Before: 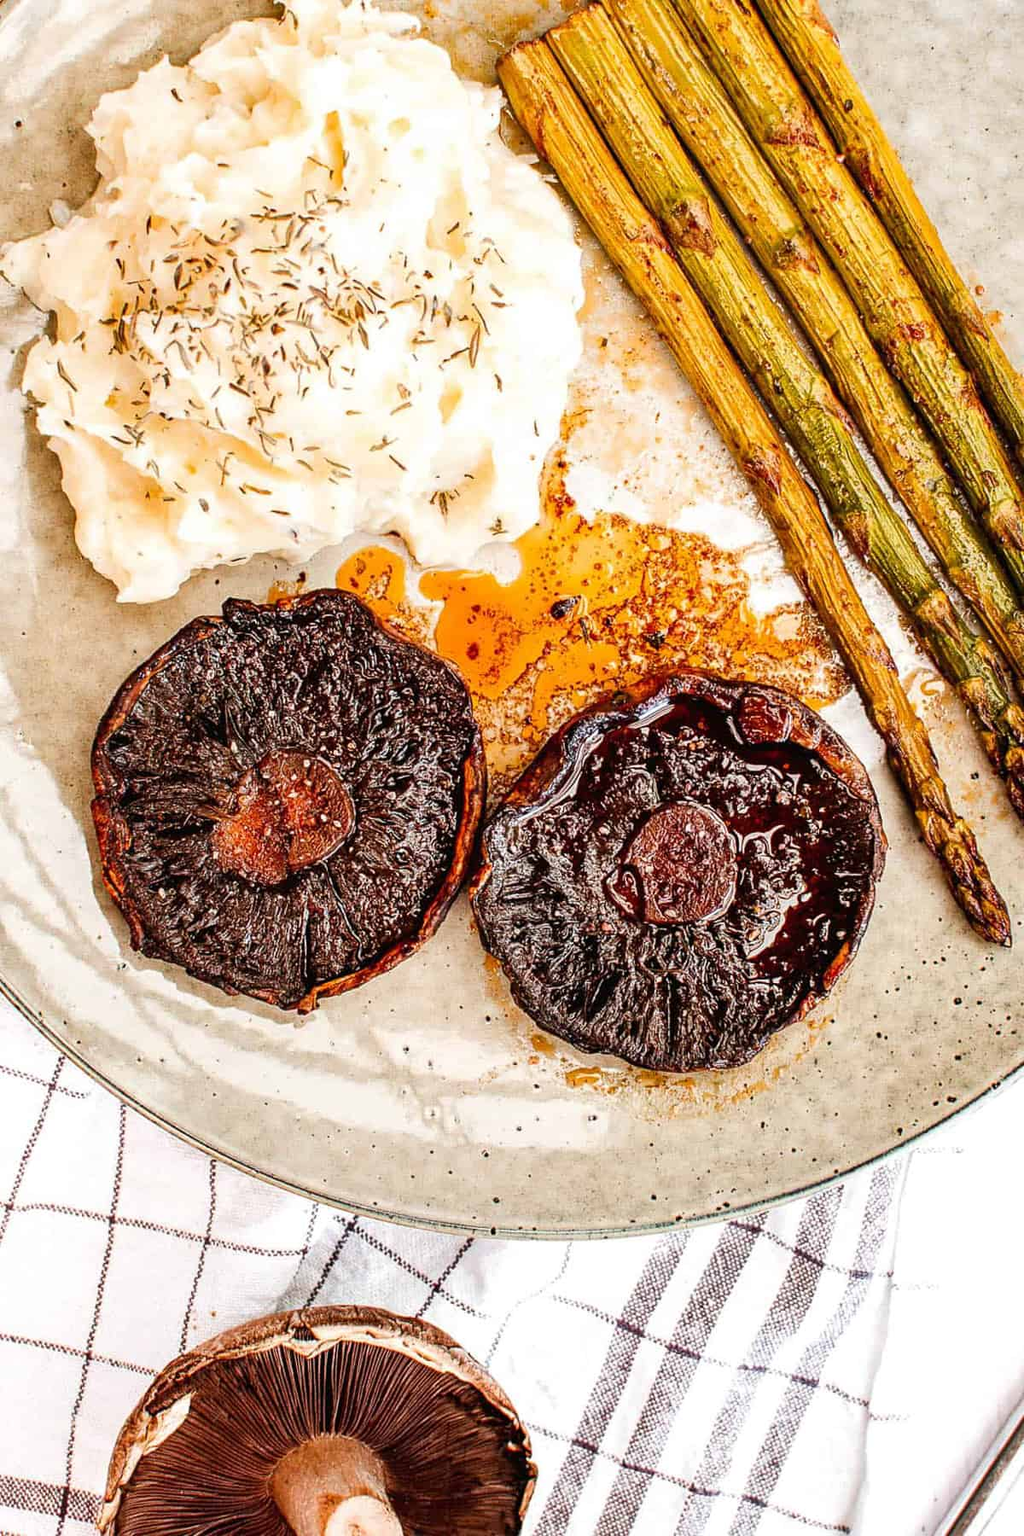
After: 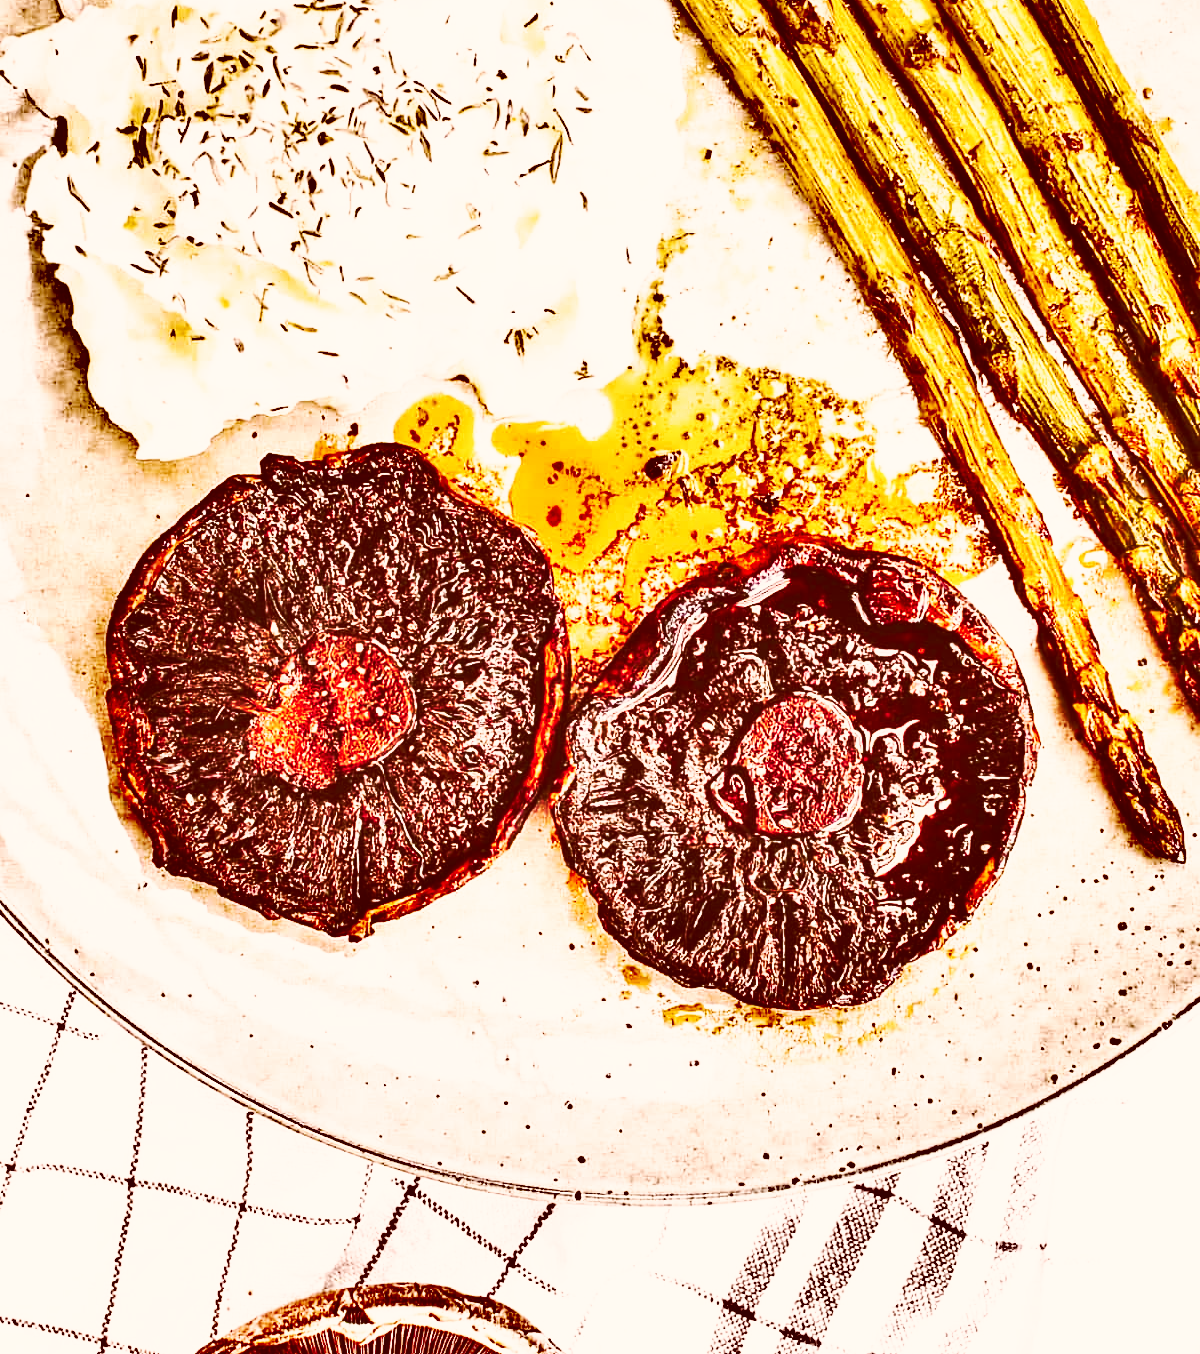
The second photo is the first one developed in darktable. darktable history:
shadows and highlights: radius 107.83, shadows 40.97, highlights -72.29, highlights color adjustment 0.508%, low approximation 0.01, soften with gaussian
crop: top 13.735%, bottom 11.011%
color correction: highlights a* 9.18, highlights b* 8.76, shadows a* 39.7, shadows b* 39.43, saturation 0.796
base curve: curves: ch0 [(0, 0.015) (0.085, 0.116) (0.134, 0.298) (0.19, 0.545) (0.296, 0.764) (0.599, 0.982) (1, 1)], preserve colors none
